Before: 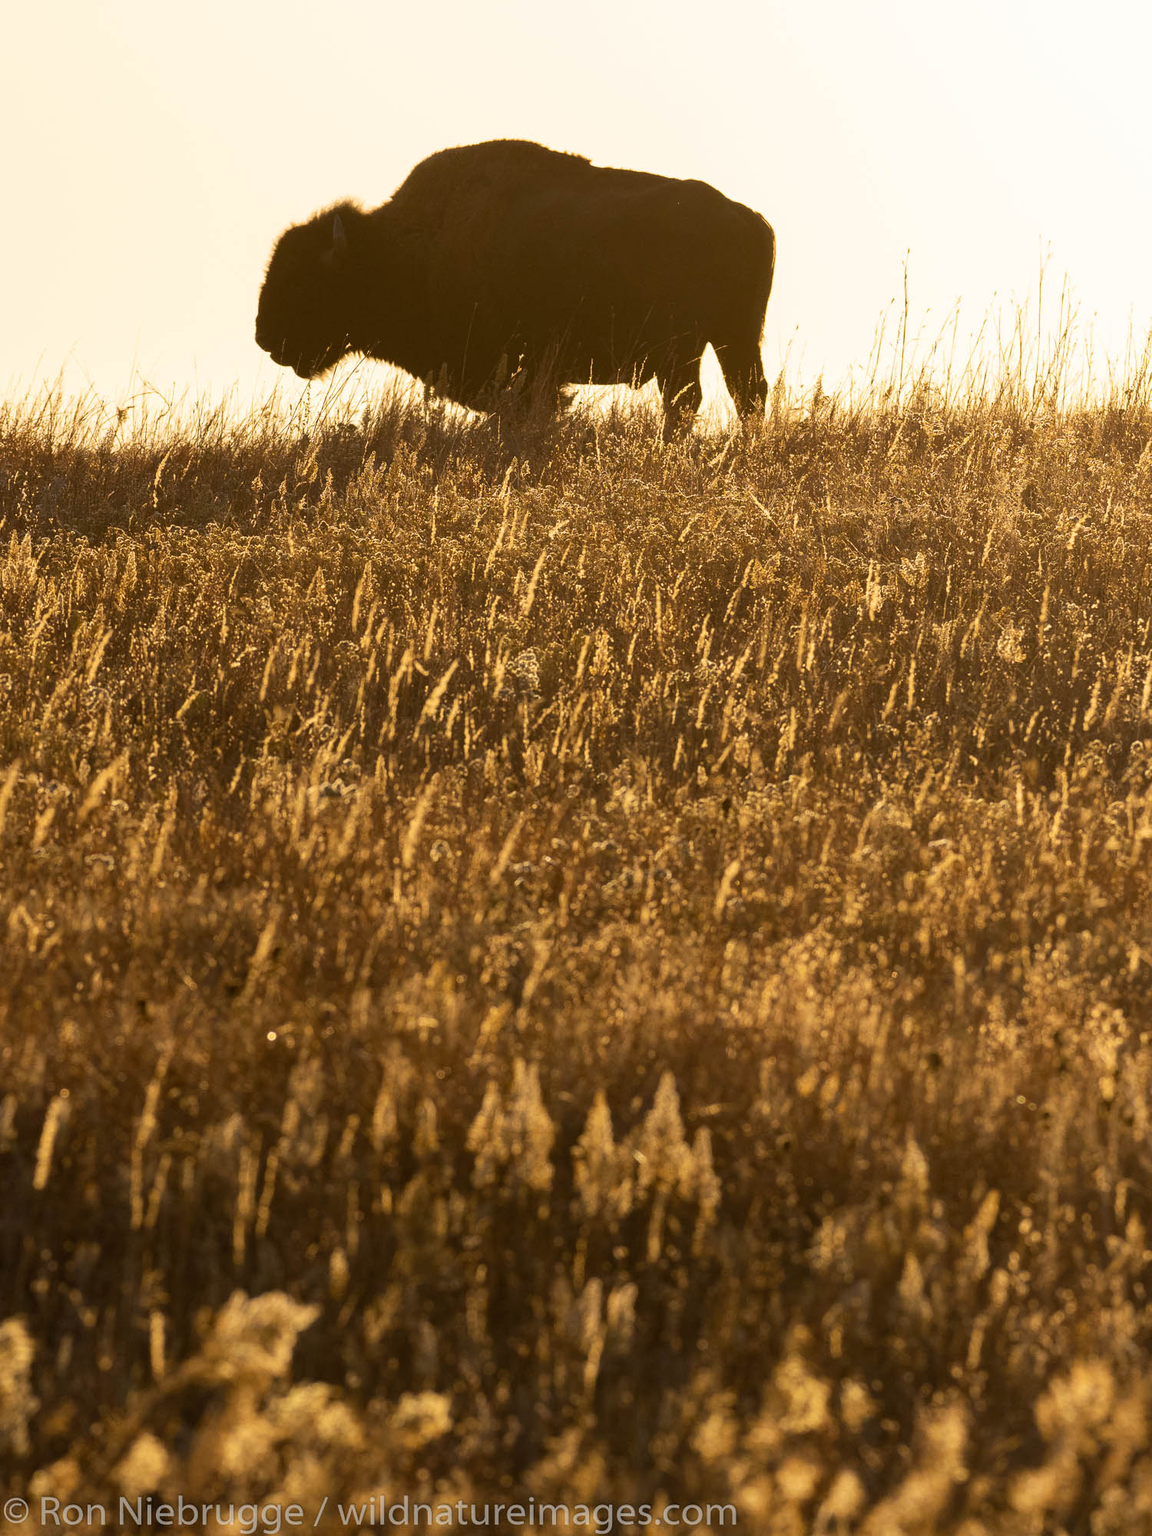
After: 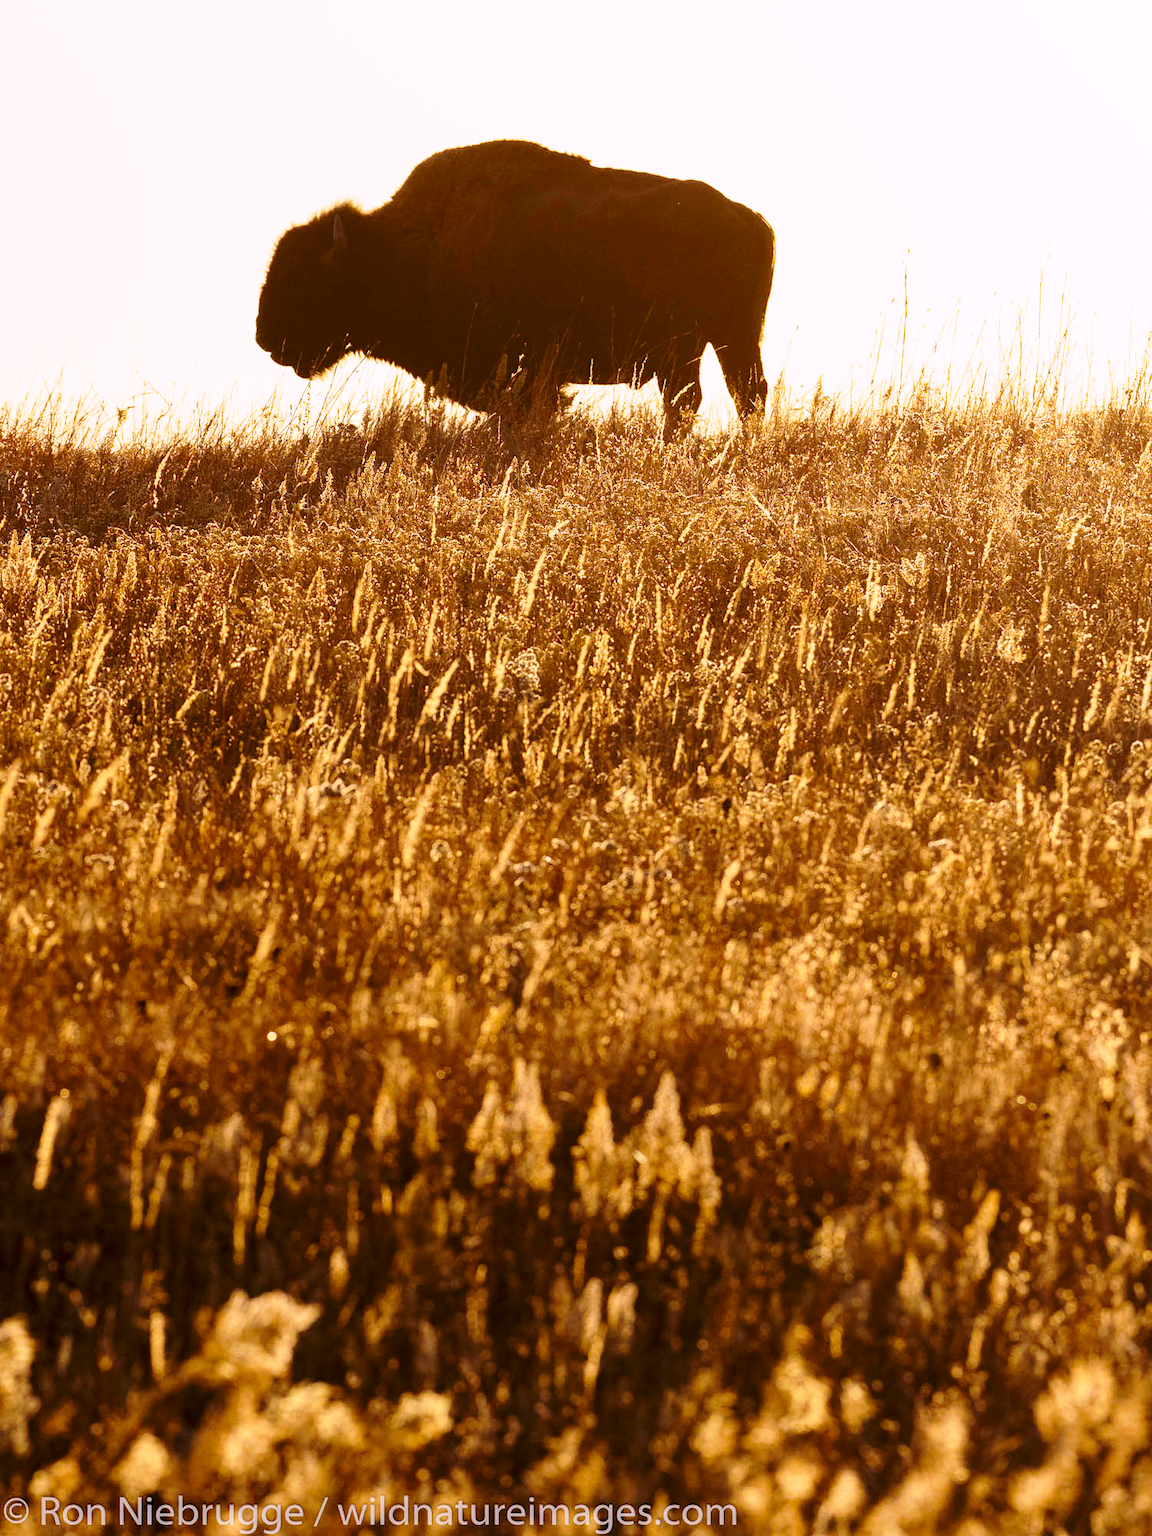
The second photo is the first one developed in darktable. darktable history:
white balance: red 1.066, blue 1.119
exposure: black level correction 0.006, exposure -0.226 EV, compensate highlight preservation false
tone equalizer: on, module defaults
base curve: curves: ch0 [(0, 0) (0.028, 0.03) (0.121, 0.232) (0.46, 0.748) (0.859, 0.968) (1, 1)], preserve colors none
